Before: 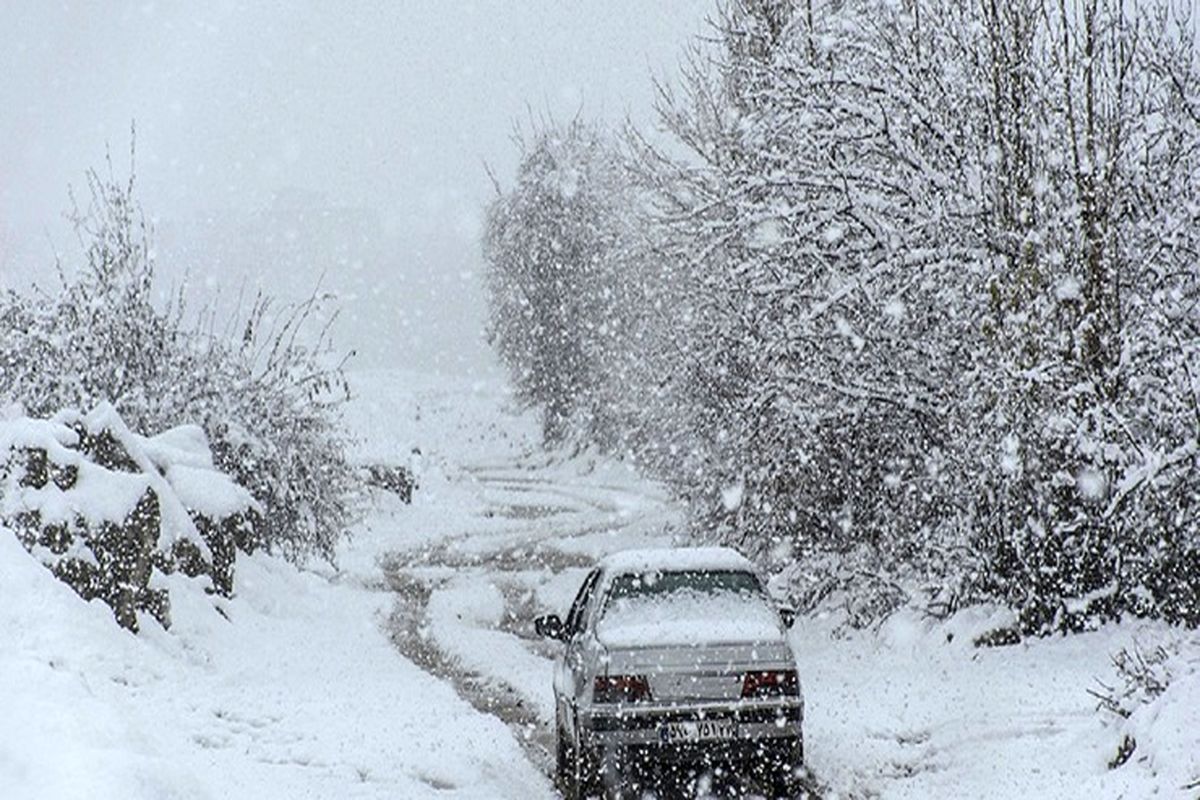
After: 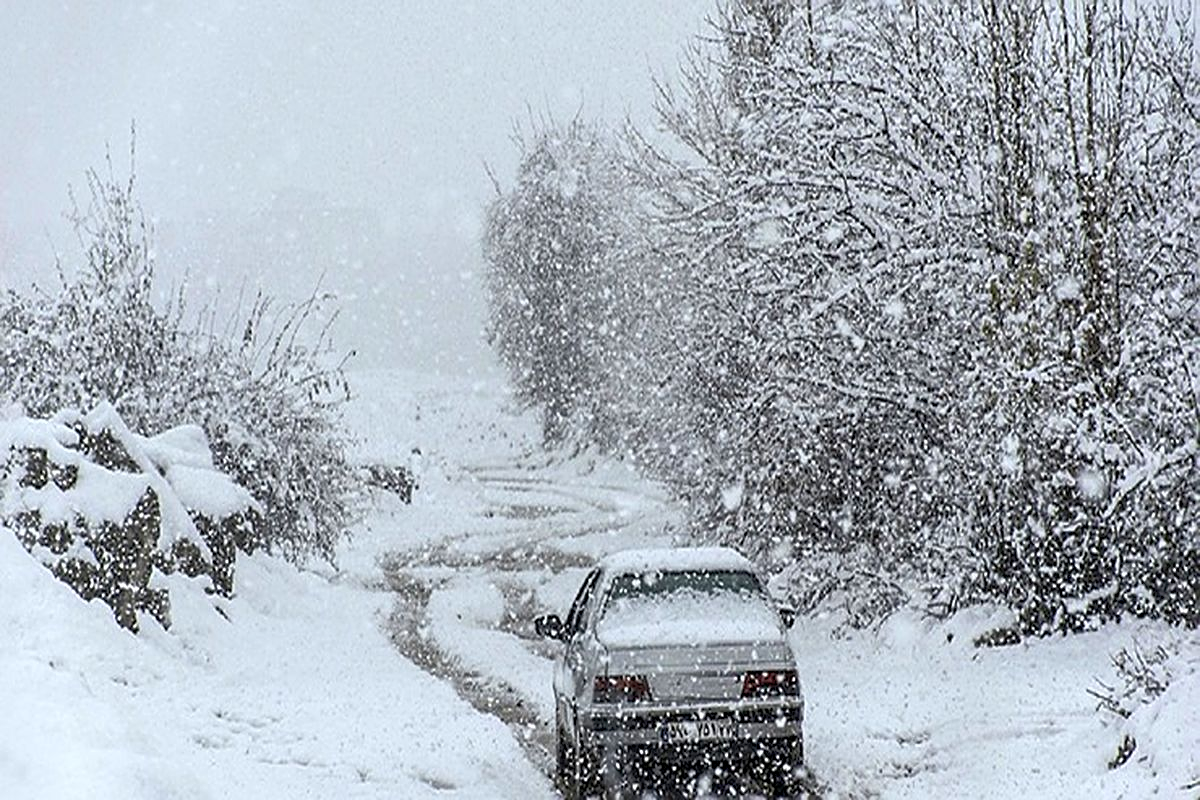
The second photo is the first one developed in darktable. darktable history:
sharpen: amount 0.478
exposure: compensate highlight preservation false
shadows and highlights: shadows 43.21, highlights 6.76
tone equalizer: mask exposure compensation -0.488 EV
